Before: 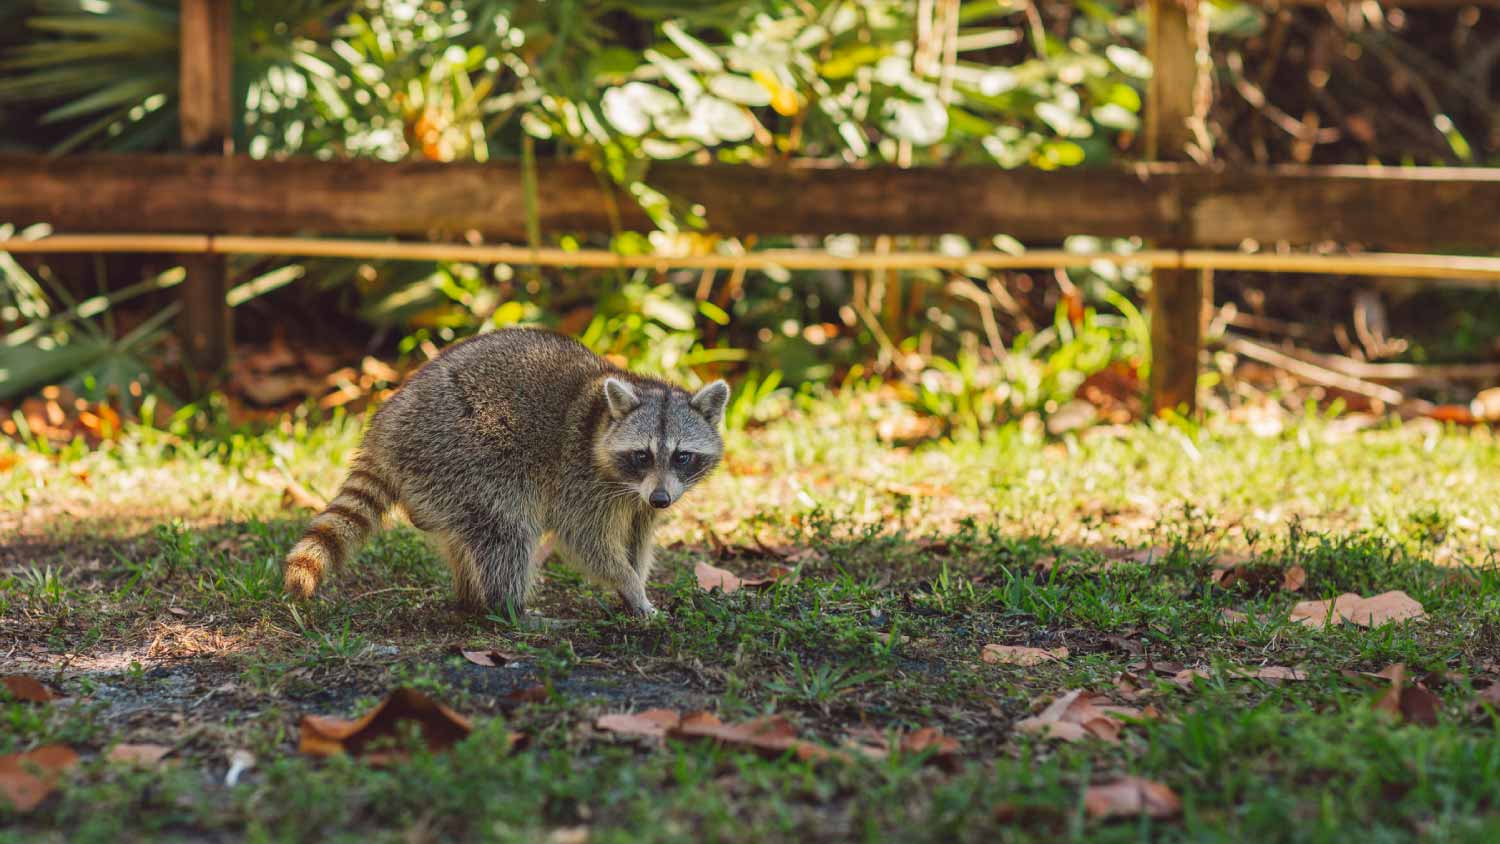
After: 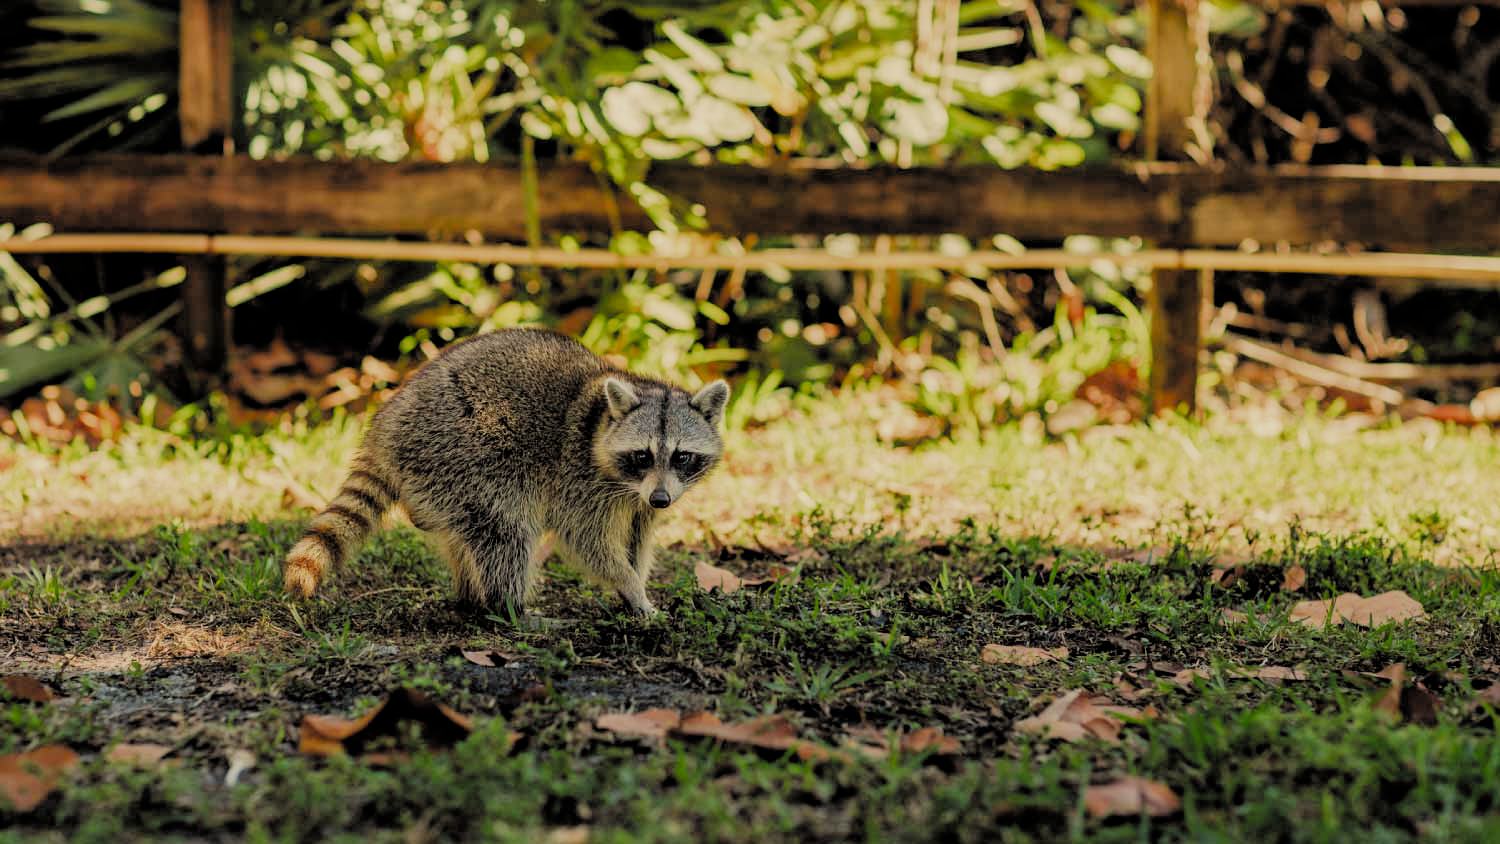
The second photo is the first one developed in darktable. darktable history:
exposure: compensate highlight preservation false
color correction: highlights a* 1.31, highlights b* 17.97
filmic rgb: black relative exposure -3.38 EV, white relative exposure 3.46 EV, hardness 2.37, contrast 1.104, add noise in highlights 0.001, preserve chrominance max RGB, color science v3 (2019), use custom middle-gray values true, contrast in highlights soft
